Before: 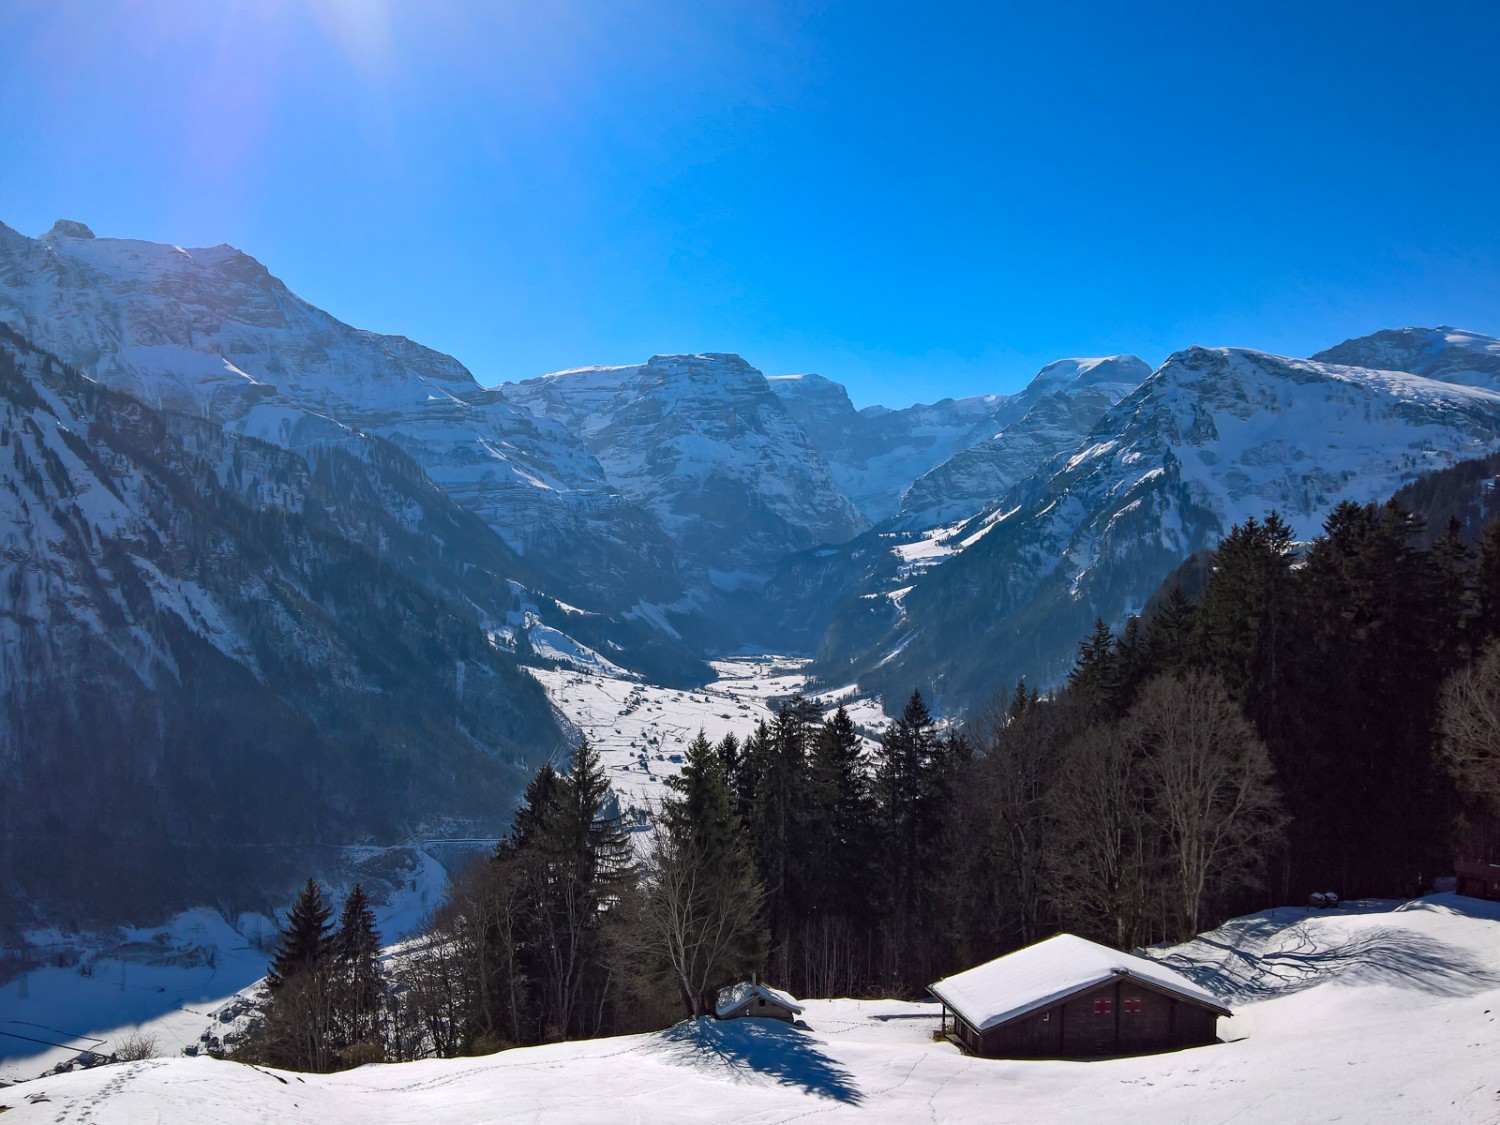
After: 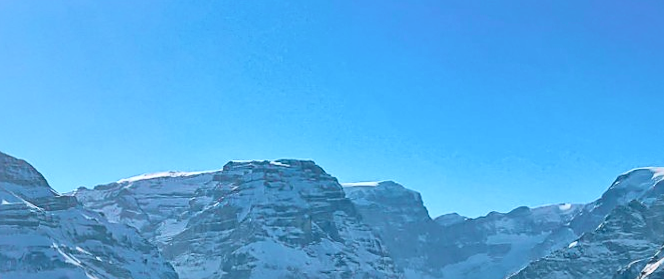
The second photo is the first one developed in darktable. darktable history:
sharpen: on, module defaults
rotate and perspective: rotation 0.174°, lens shift (vertical) 0.013, lens shift (horizontal) 0.019, shear 0.001, automatic cropping original format, crop left 0.007, crop right 0.991, crop top 0.016, crop bottom 0.997
tone equalizer: -8 EV 0.25 EV, -7 EV 0.417 EV, -6 EV 0.417 EV, -5 EV 0.25 EV, -3 EV -0.25 EV, -2 EV -0.417 EV, -1 EV -0.417 EV, +0 EV -0.25 EV, edges refinement/feathering 500, mask exposure compensation -1.57 EV, preserve details guided filter
crop: left 28.64%, top 16.832%, right 26.637%, bottom 58.055%
local contrast: mode bilateral grid, contrast 20, coarseness 50, detail 159%, midtone range 0.2
tone curve: curves: ch0 [(0, 0.005) (0.103, 0.097) (0.18, 0.22) (0.378, 0.482) (0.504, 0.631) (0.663, 0.801) (0.834, 0.914) (1, 0.971)]; ch1 [(0, 0) (0.172, 0.123) (0.324, 0.253) (0.396, 0.388) (0.478, 0.461) (0.499, 0.498) (0.545, 0.587) (0.604, 0.692) (0.704, 0.818) (1, 1)]; ch2 [(0, 0) (0.411, 0.424) (0.496, 0.5) (0.521, 0.537) (0.555, 0.585) (0.628, 0.703) (1, 1)], color space Lab, independent channels, preserve colors none
velvia: strength 10%
